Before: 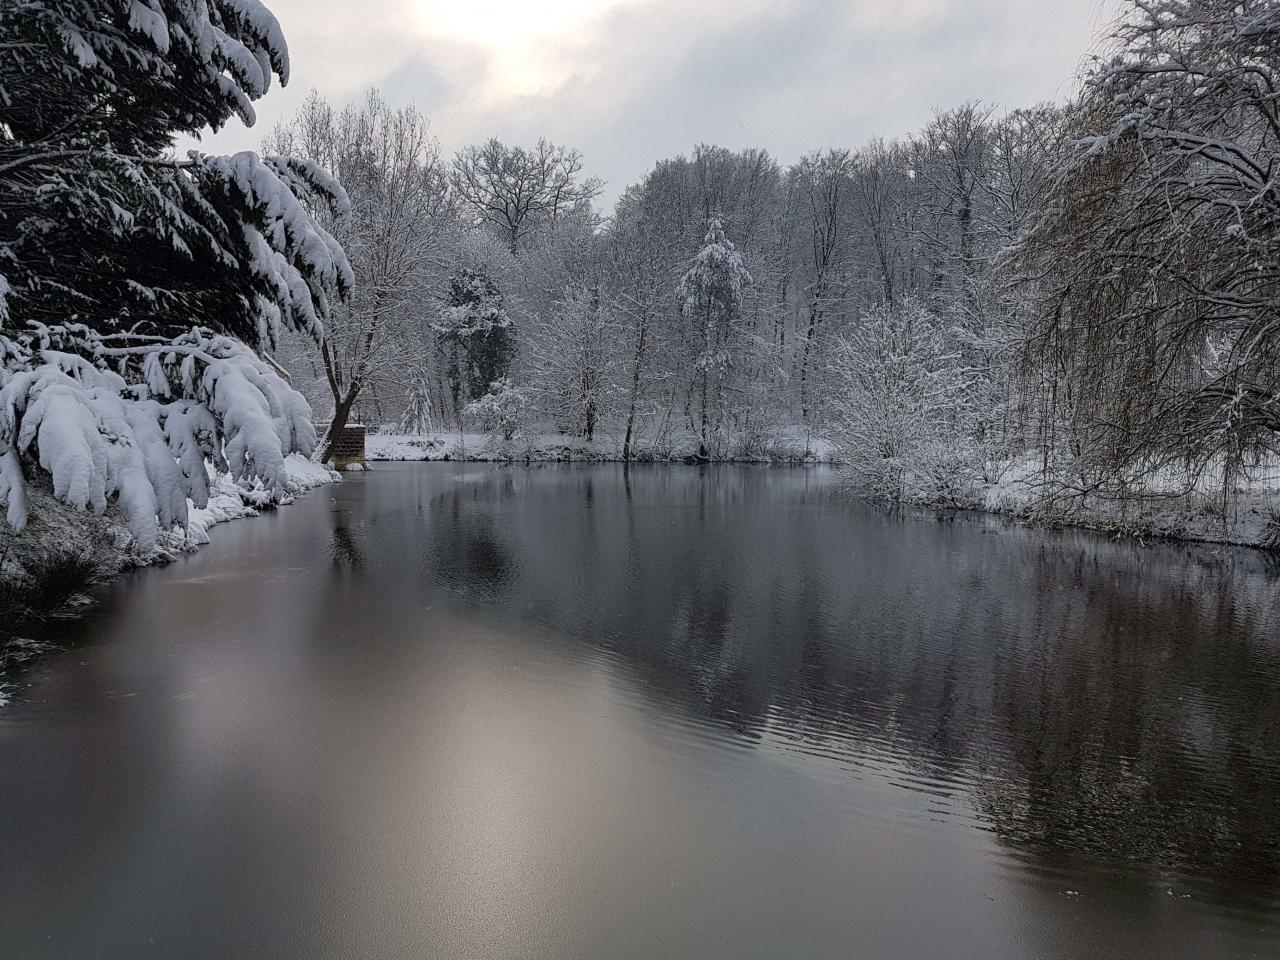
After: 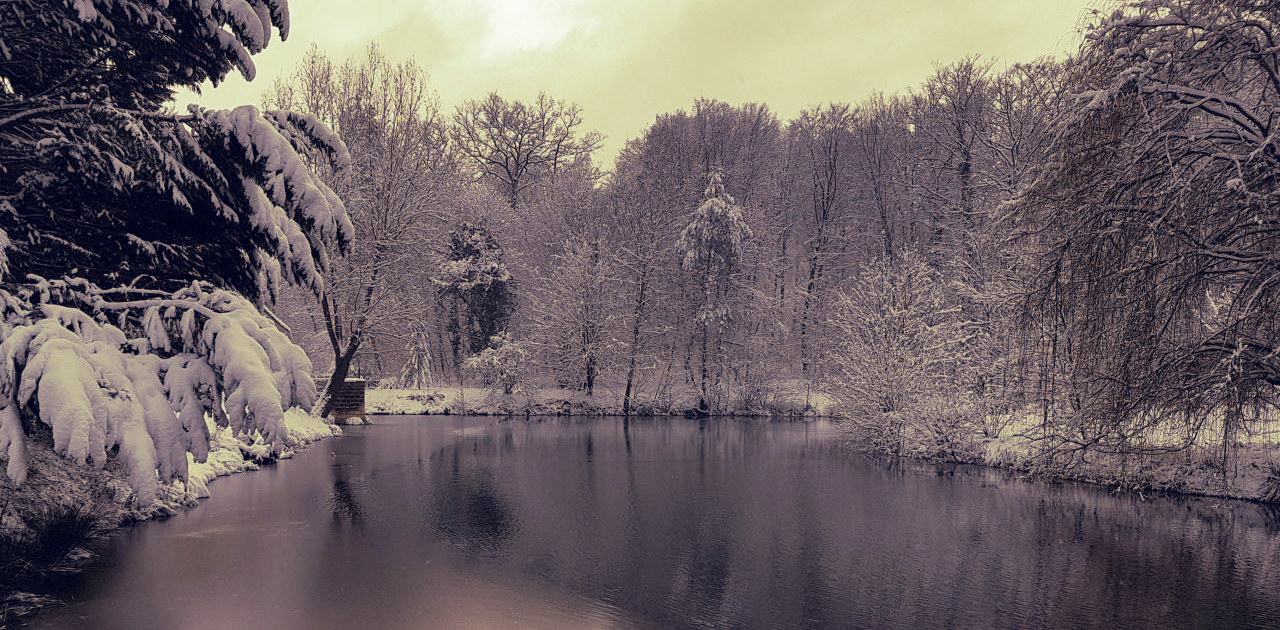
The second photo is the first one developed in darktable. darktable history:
crop and rotate: top 4.848%, bottom 29.503%
split-toning: shadows › hue 290.82°, shadows › saturation 0.34, highlights › saturation 0.38, balance 0, compress 50%
color correction: highlights a* 19.59, highlights b* 27.49, shadows a* 3.46, shadows b* -17.28, saturation 0.73
